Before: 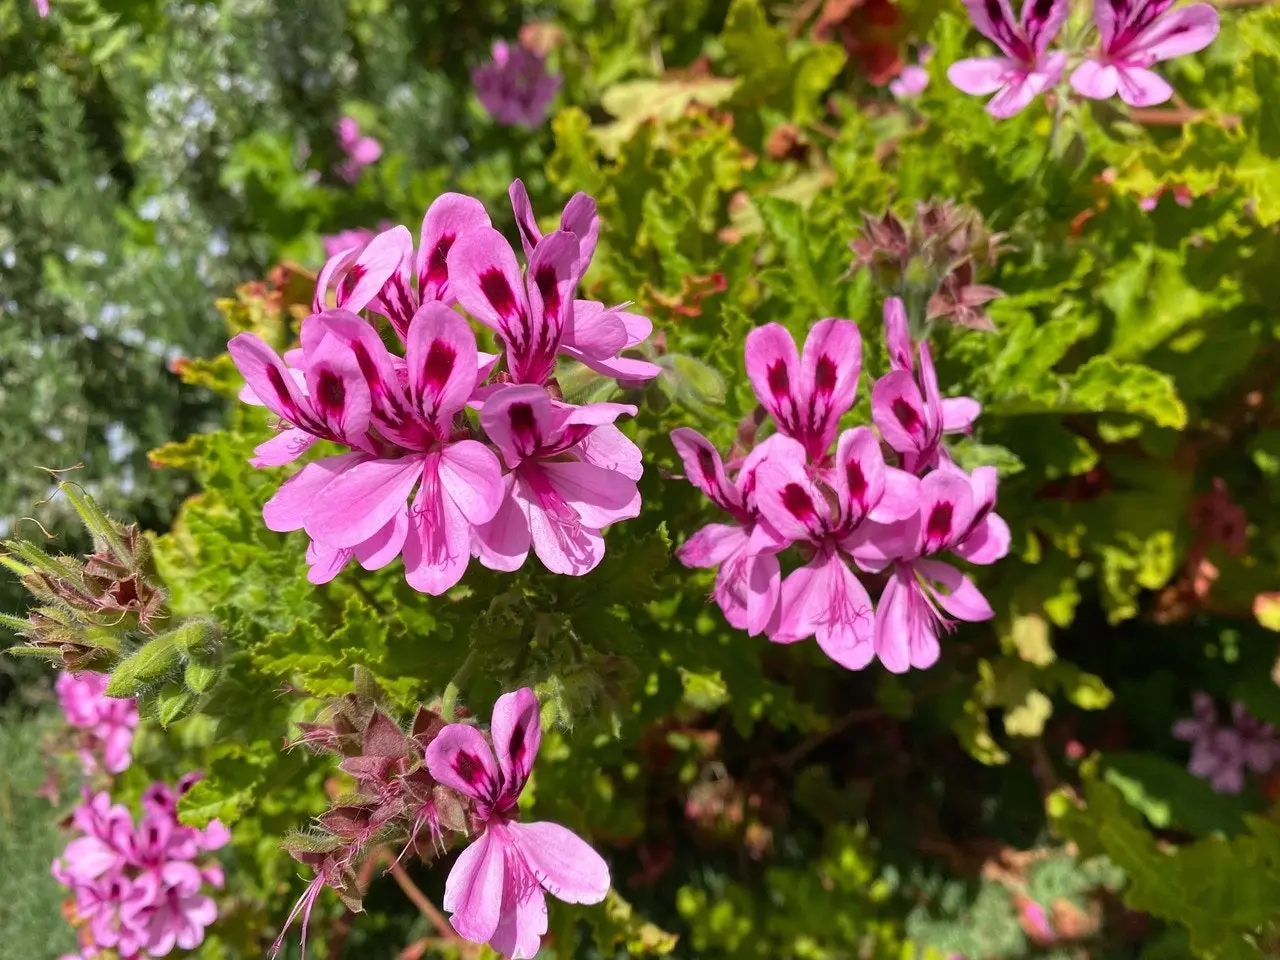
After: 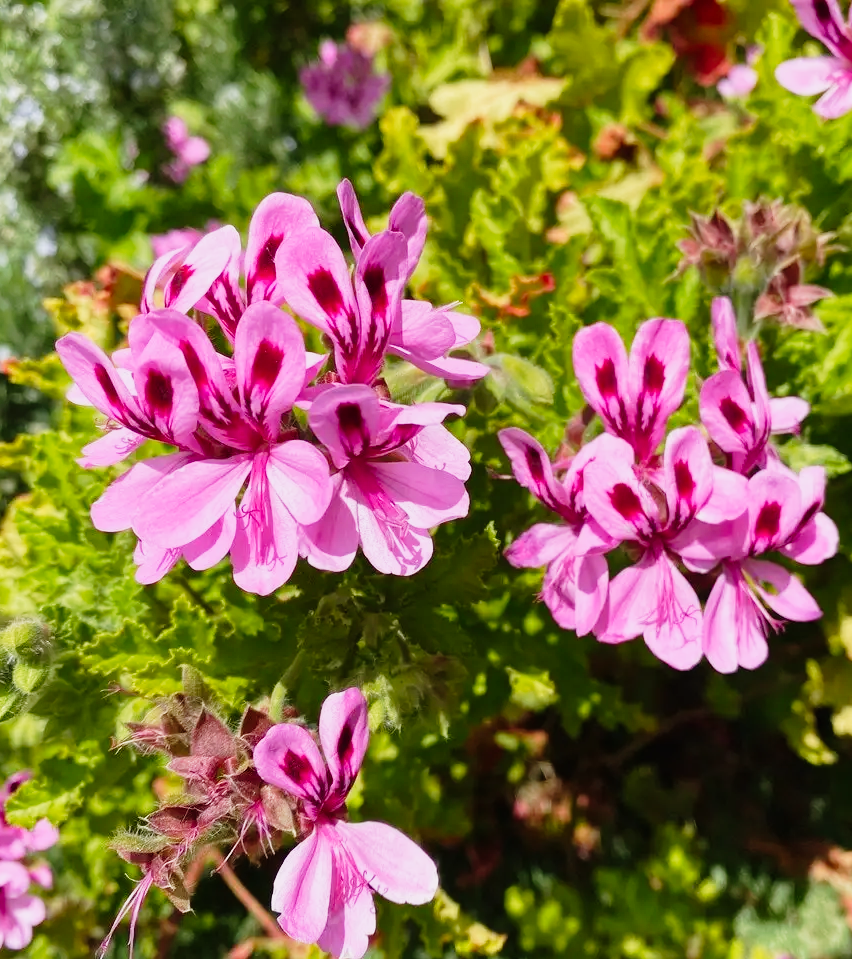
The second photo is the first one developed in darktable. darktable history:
tone curve: curves: ch0 [(0, 0.005) (0.103, 0.081) (0.196, 0.197) (0.391, 0.469) (0.491, 0.585) (0.638, 0.751) (0.822, 0.886) (0.997, 0.959)]; ch1 [(0, 0) (0.172, 0.123) (0.324, 0.253) (0.396, 0.388) (0.474, 0.479) (0.499, 0.498) (0.529, 0.528) (0.579, 0.614) (0.633, 0.677) (0.812, 0.856) (1, 1)]; ch2 [(0, 0) (0.411, 0.424) (0.459, 0.478) (0.5, 0.501) (0.517, 0.526) (0.553, 0.583) (0.609, 0.646) (0.708, 0.768) (0.839, 0.916) (1, 1)], preserve colors none
crop and rotate: left 13.447%, right 19.921%
